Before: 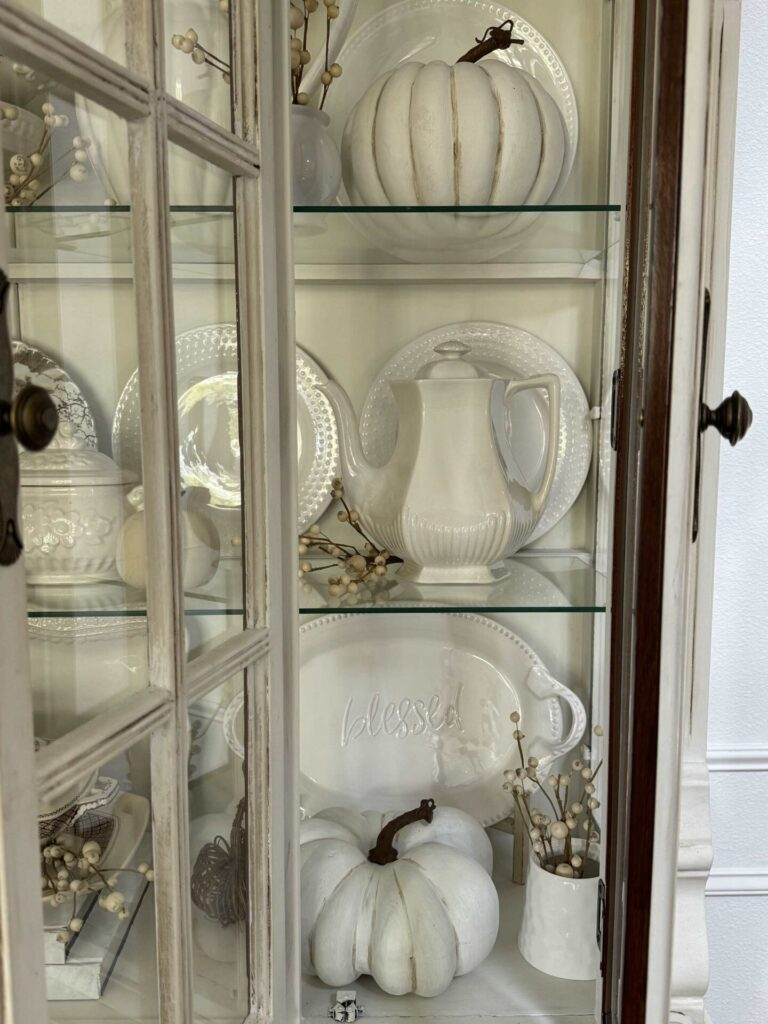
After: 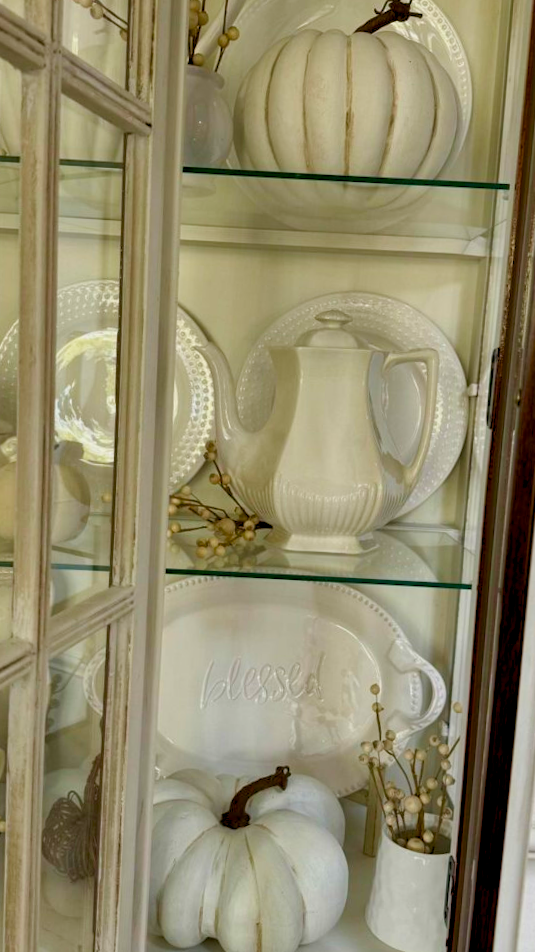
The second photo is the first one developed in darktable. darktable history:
velvia: strength 30%
rotate and perspective: automatic cropping off
color balance rgb: global offset › luminance -0.5%, perceptual saturation grading › highlights -17.77%, perceptual saturation grading › mid-tones 33.1%, perceptual saturation grading › shadows 50.52%, perceptual brilliance grading › highlights 10.8%, perceptual brilliance grading › shadows -10.8%, global vibrance 24.22%, contrast -25%
crop and rotate: angle -3.27°, left 14.277%, top 0.028%, right 10.766%, bottom 0.028%
